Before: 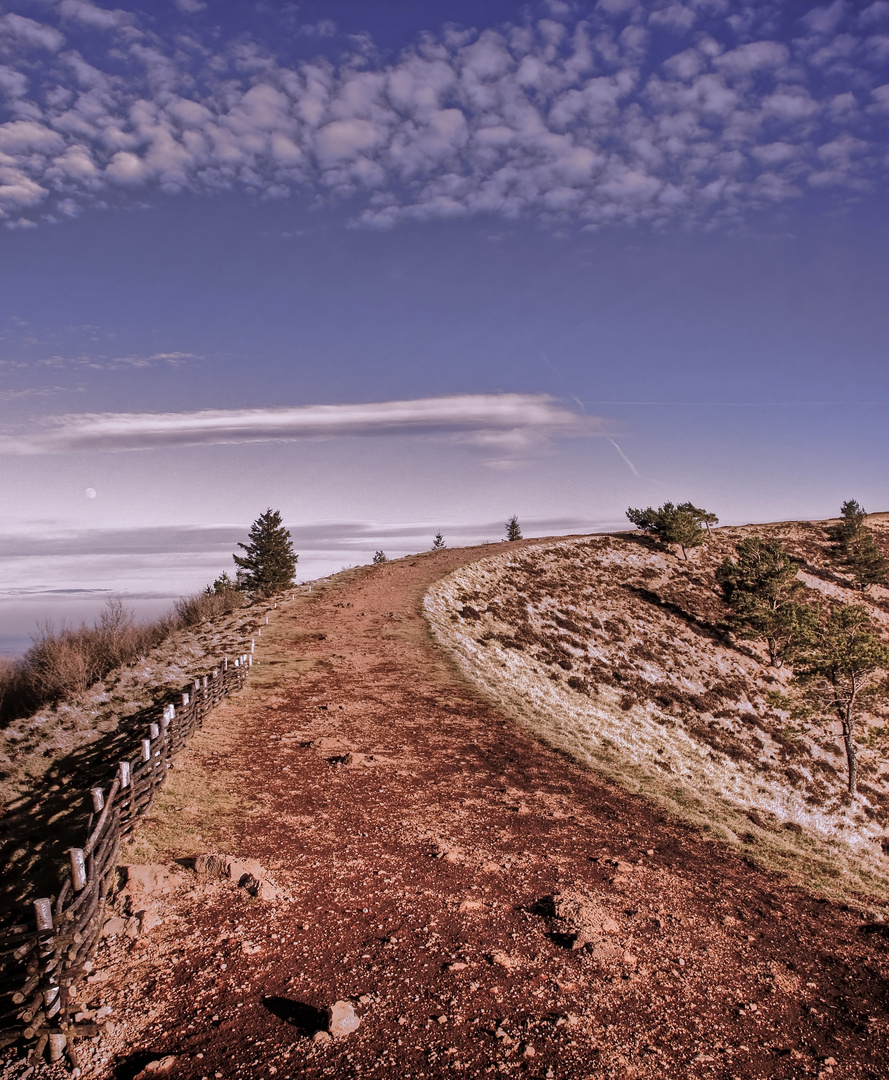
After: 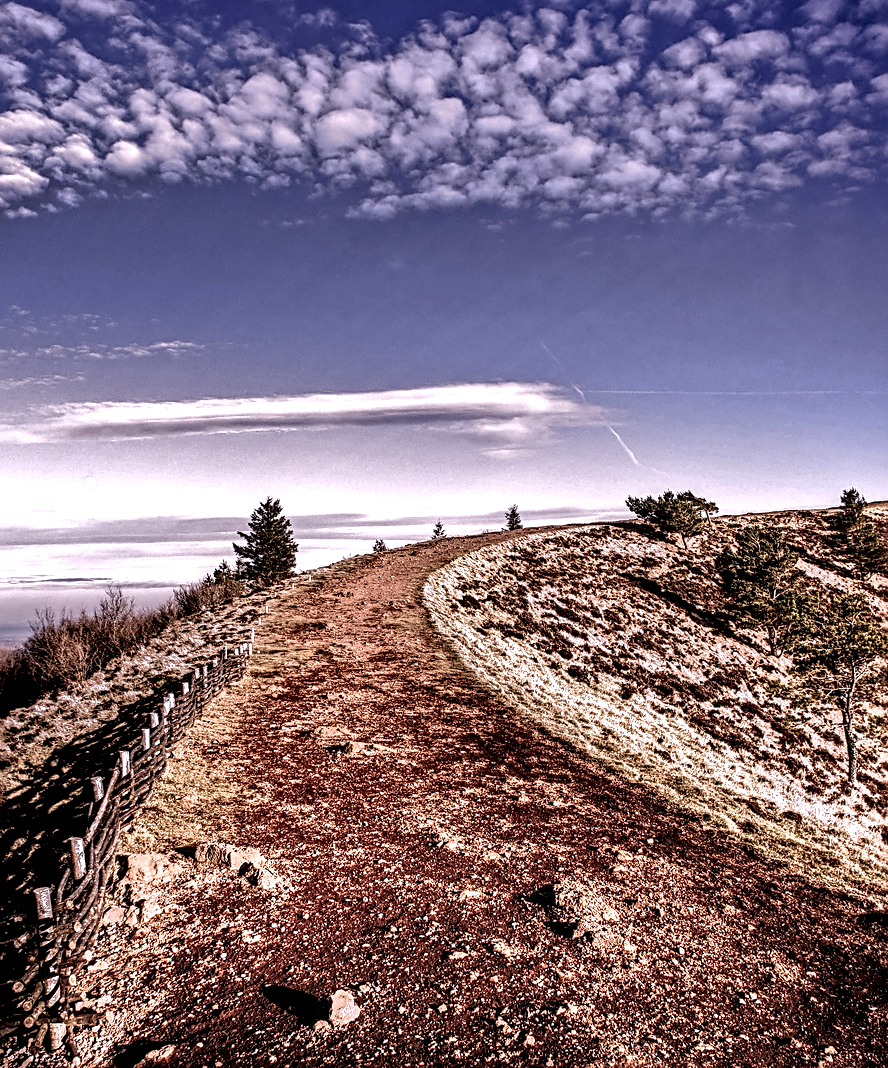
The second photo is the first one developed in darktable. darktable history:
exposure: black level correction 0.001, exposure 0.193 EV, compensate highlight preservation false
crop: top 1.083%, right 0.01%
shadows and highlights: shadows -1.22, highlights 38.6, highlights color adjustment 89.72%
sharpen: radius 2.75
local contrast: shadows 166%, detail 227%
